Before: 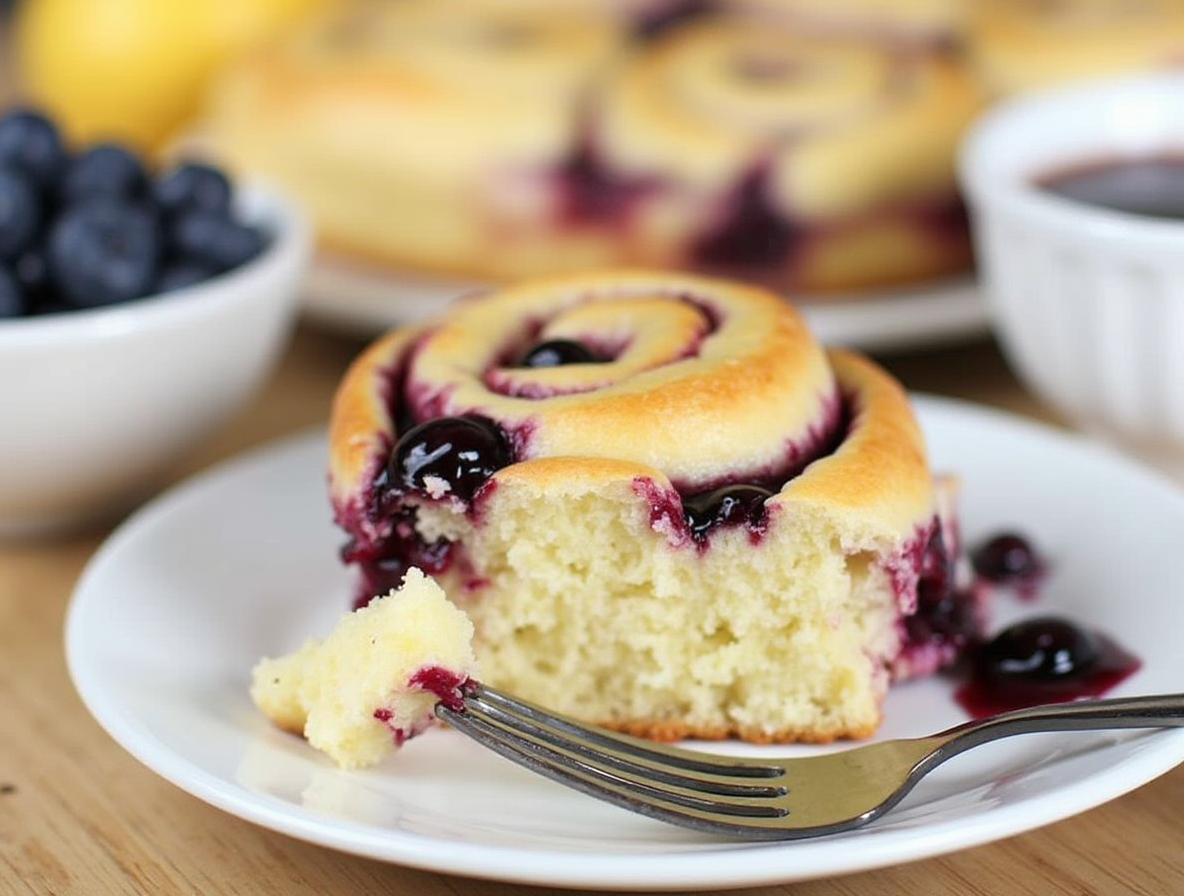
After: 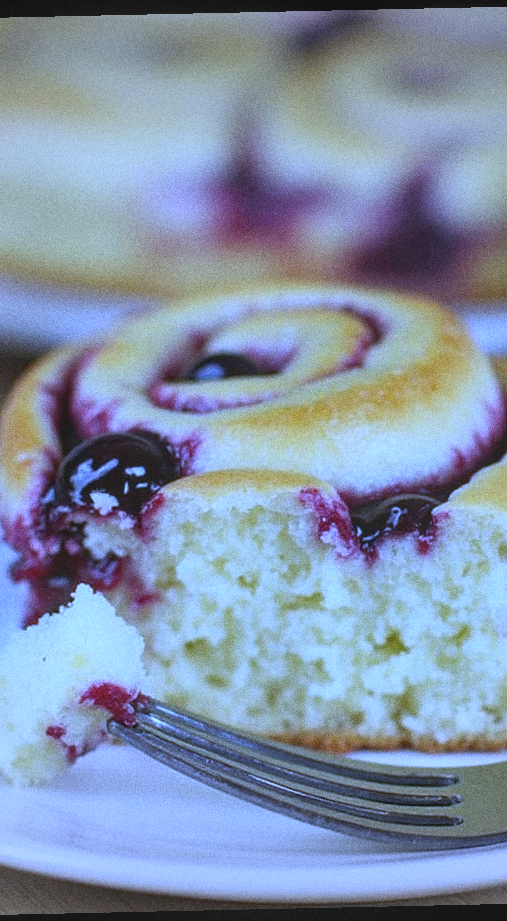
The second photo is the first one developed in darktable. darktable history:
crop: left 28.583%, right 29.231%
rgb curve: mode RGB, independent channels
white balance: red 0.766, blue 1.537
shadows and highlights: shadows 75, highlights -60.85, soften with gaussian
grain: coarseness 11.82 ISO, strength 36.67%, mid-tones bias 74.17%
local contrast: highlights 48%, shadows 0%, detail 100%
rotate and perspective: rotation -1.24°, automatic cropping off
vignetting: fall-off radius 100%, width/height ratio 1.337
